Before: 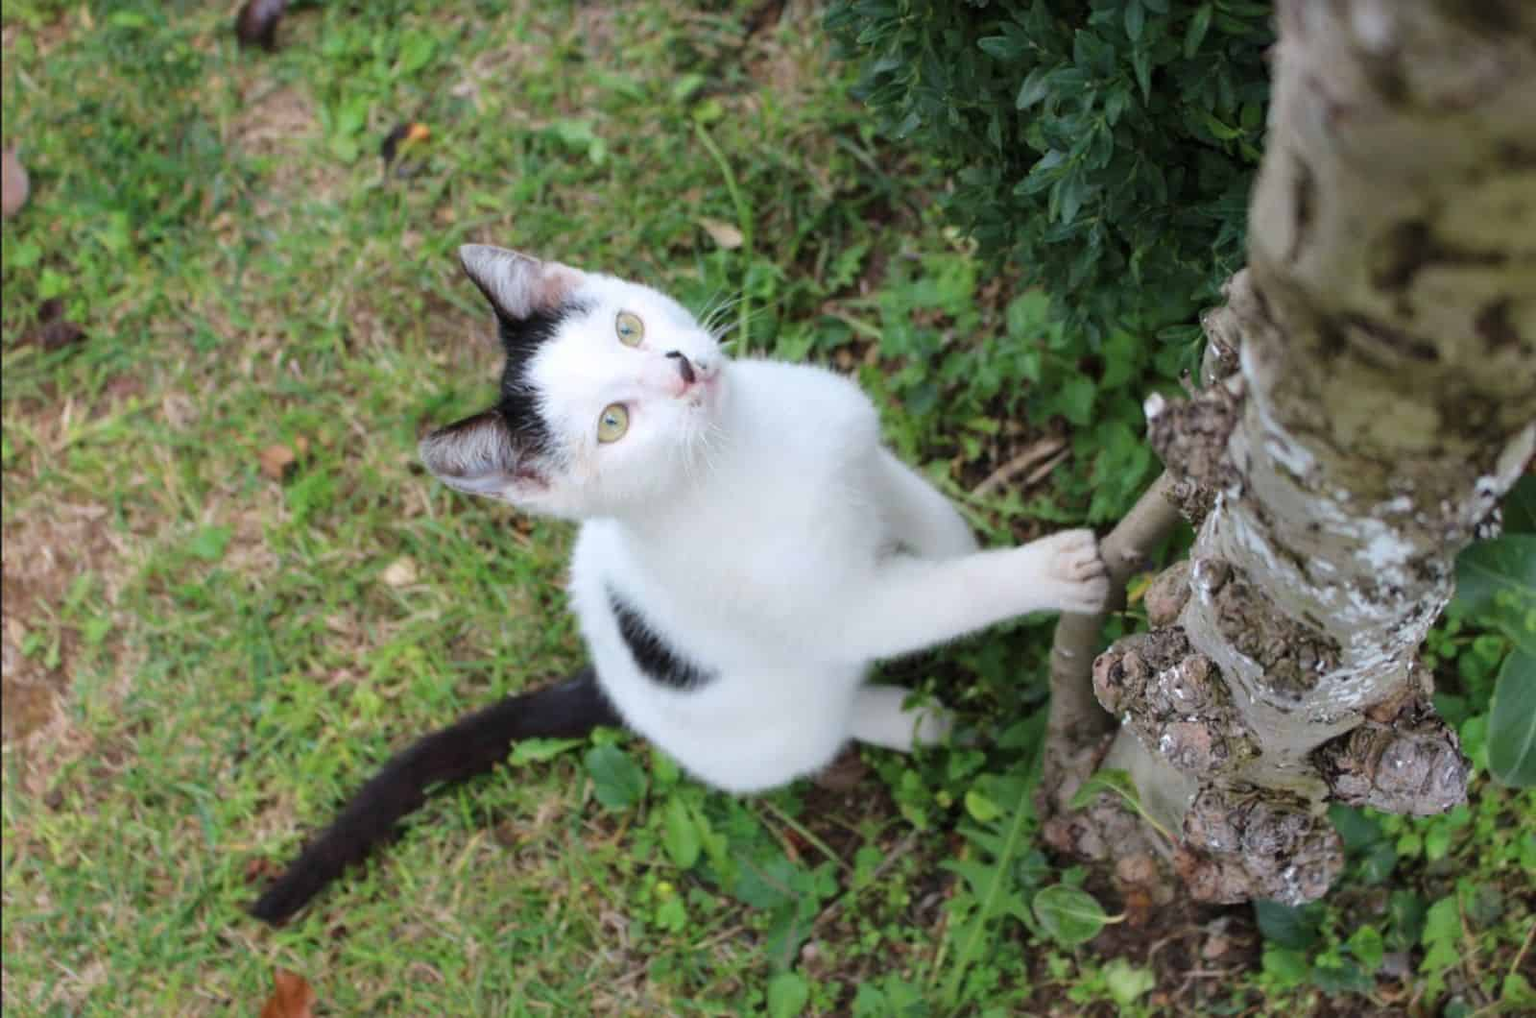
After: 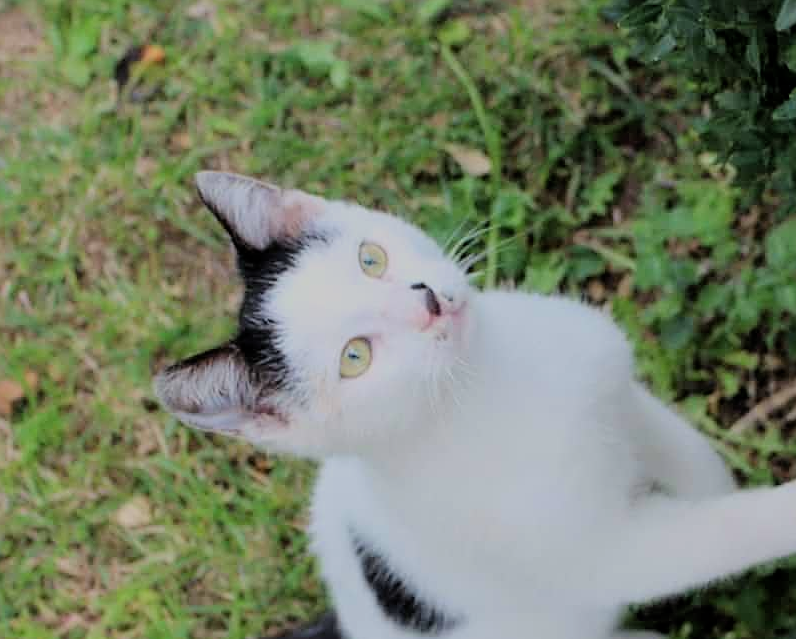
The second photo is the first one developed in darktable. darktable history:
crop: left 17.736%, top 7.869%, right 32.481%, bottom 31.81%
filmic rgb: middle gray luminance 29.92%, black relative exposure -8.97 EV, white relative exposure 6.98 EV, target black luminance 0%, hardness 2.95, latitude 2.5%, contrast 0.962, highlights saturation mix 6.15%, shadows ↔ highlights balance 12.88%, color science v6 (2022)
sharpen: on, module defaults
